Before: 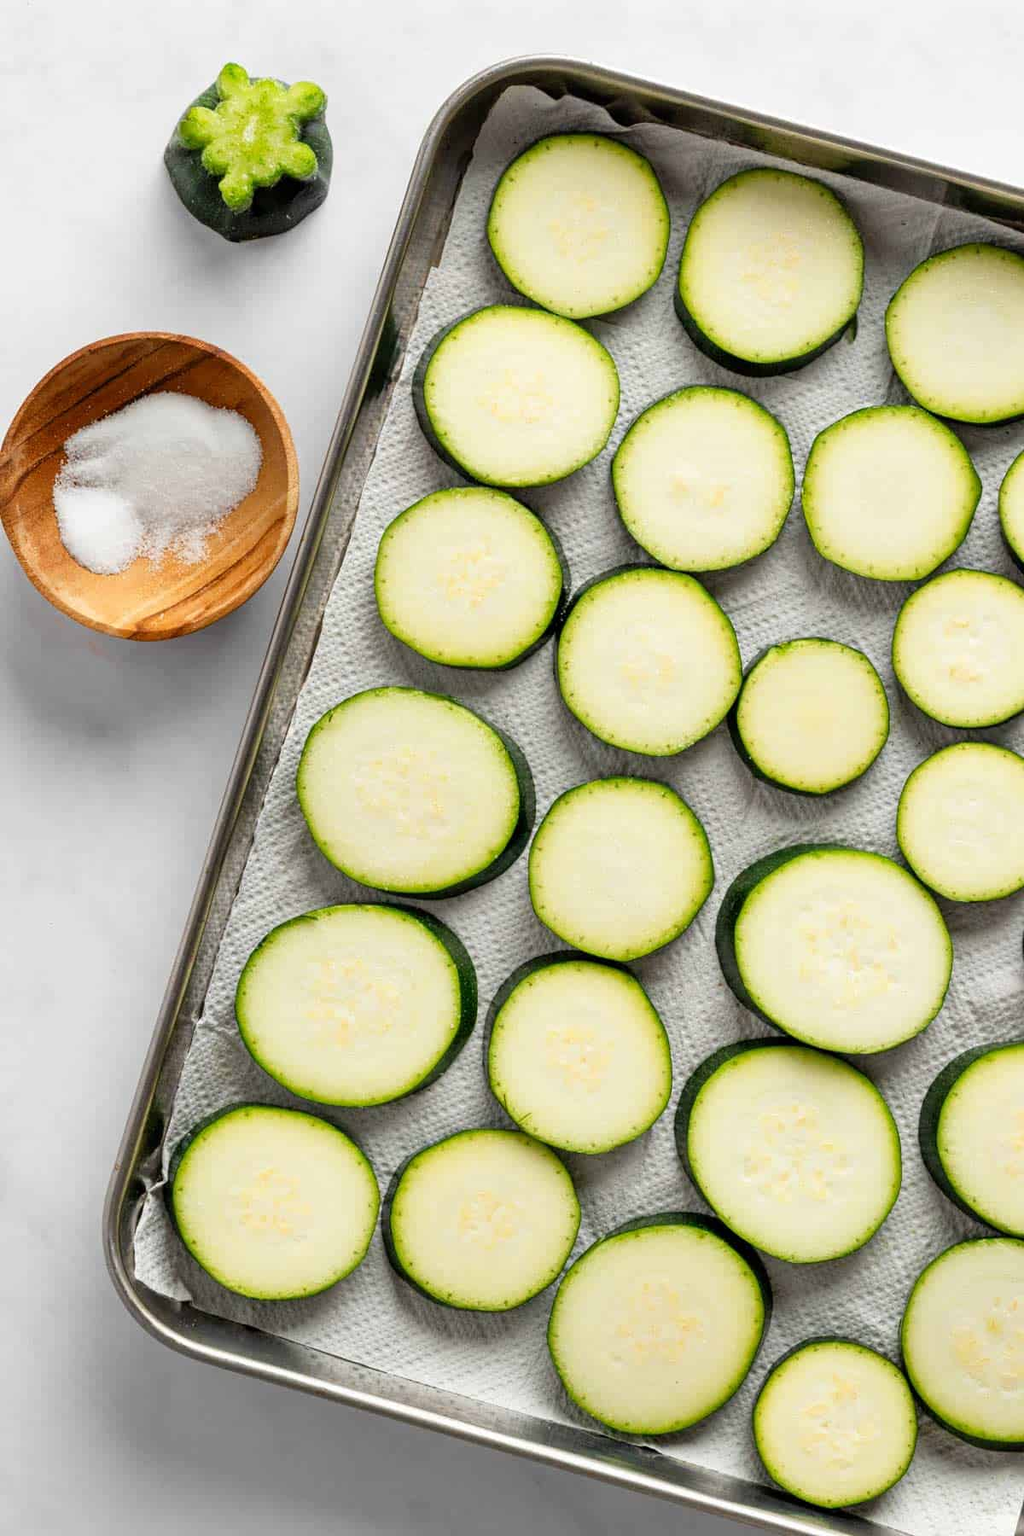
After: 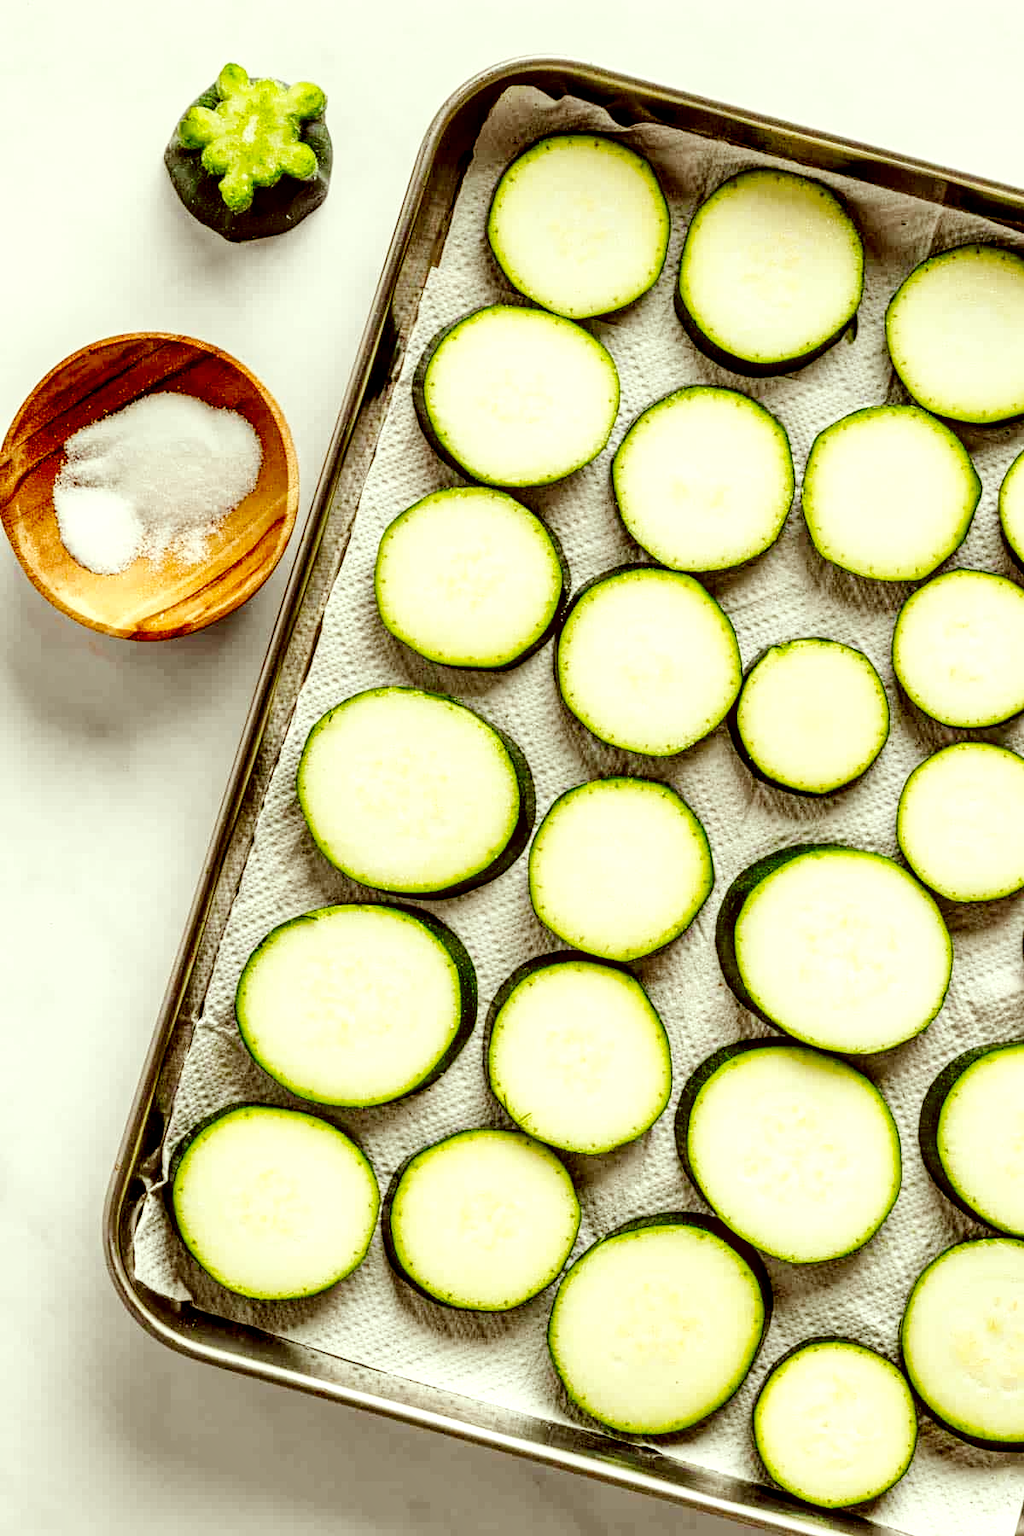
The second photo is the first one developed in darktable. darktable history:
local contrast: highlights 60%, shadows 61%, detail 160%
base curve: curves: ch0 [(0, 0) (0.036, 0.025) (0.121, 0.166) (0.206, 0.329) (0.605, 0.79) (1, 1)], preserve colors none
color correction: highlights a* -5.15, highlights b* 9.8, shadows a* 9.32, shadows b* 24.46
levels: black 0.064%, levels [0, 0.492, 0.984]
